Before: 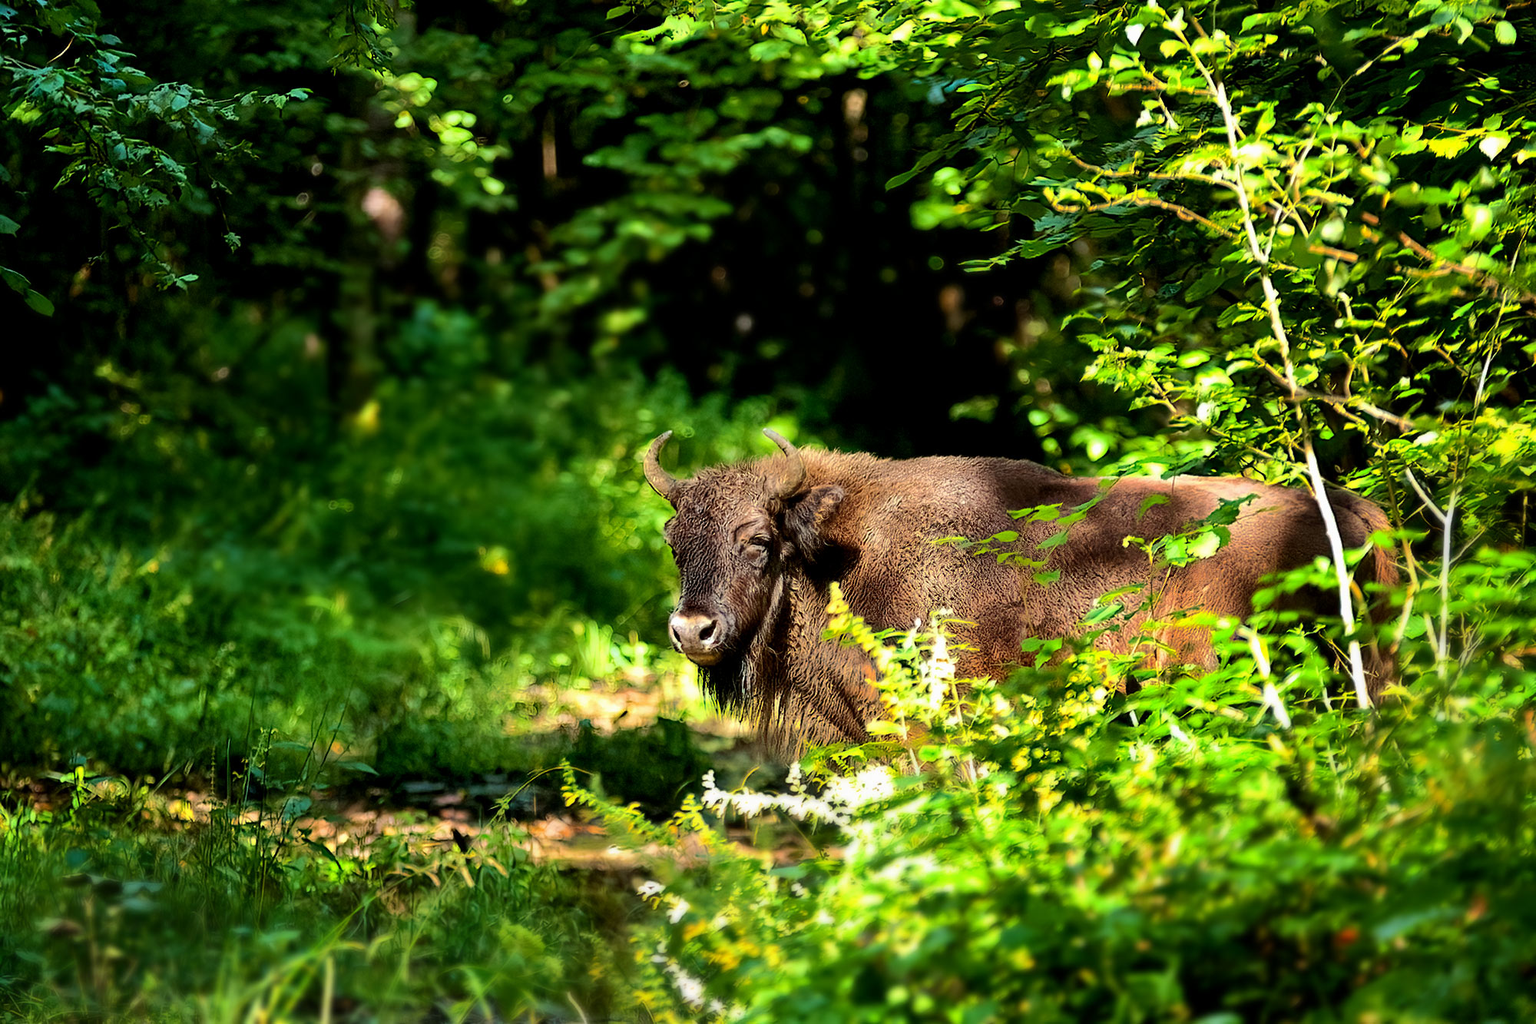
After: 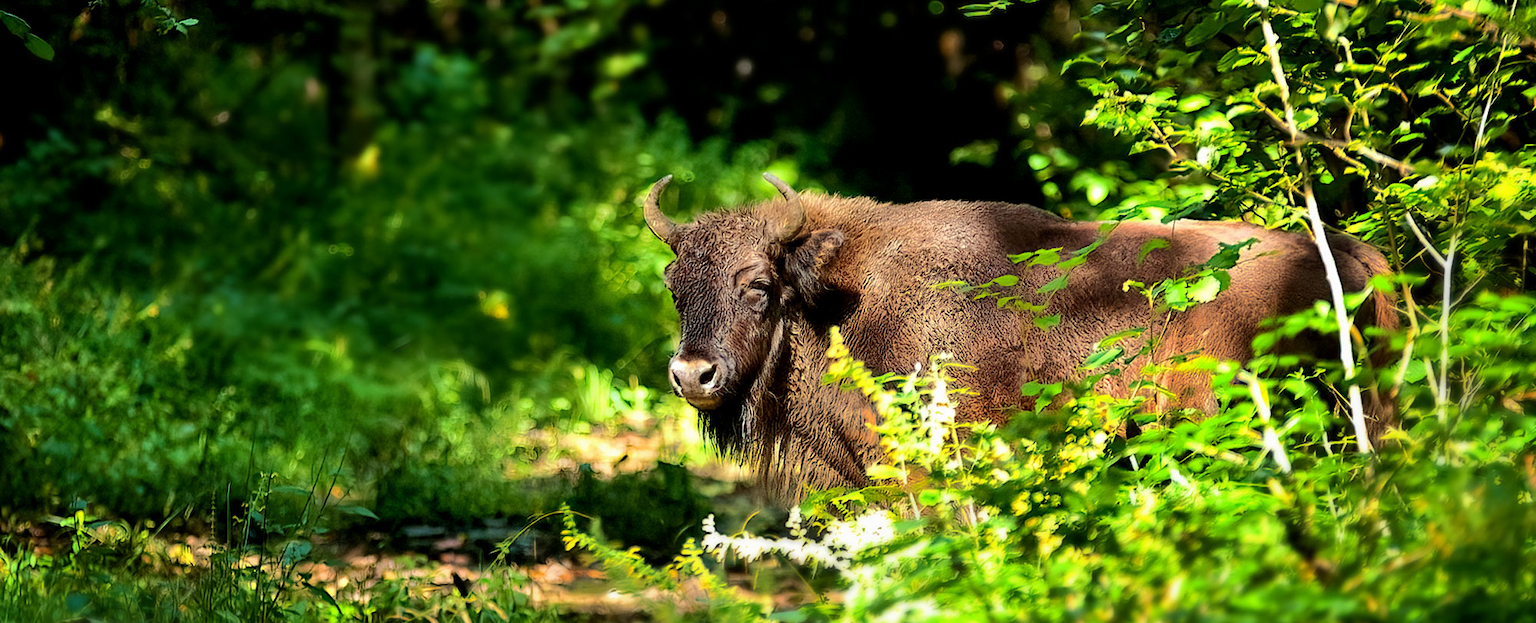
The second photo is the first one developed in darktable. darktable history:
crop and rotate: top 25.026%, bottom 13.985%
